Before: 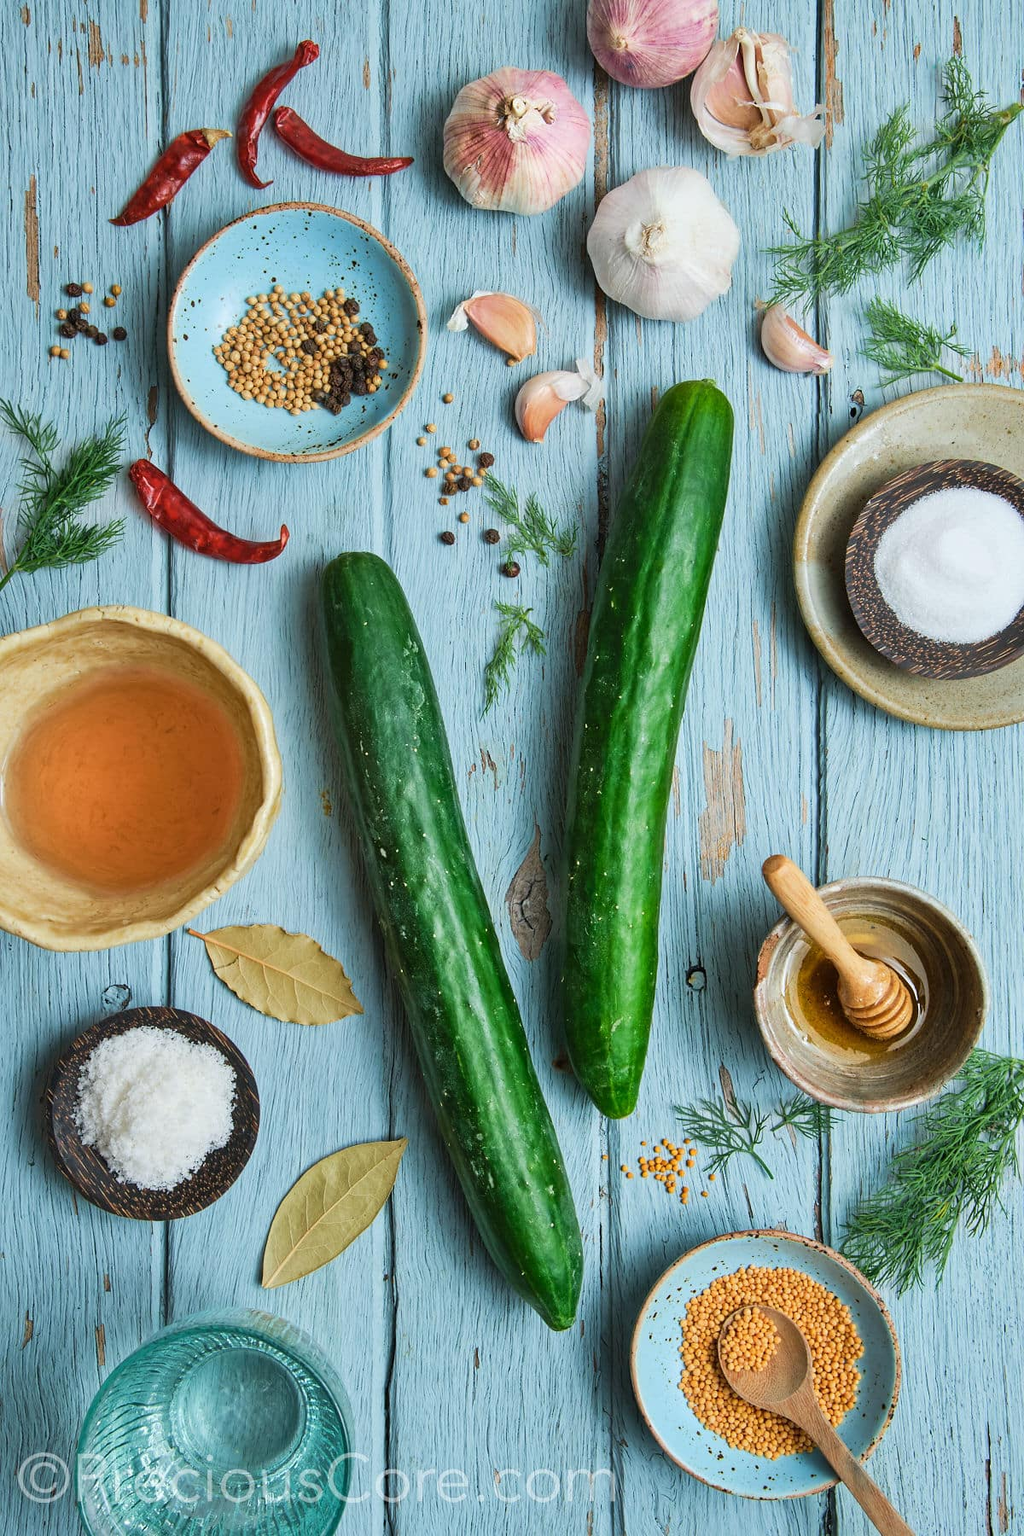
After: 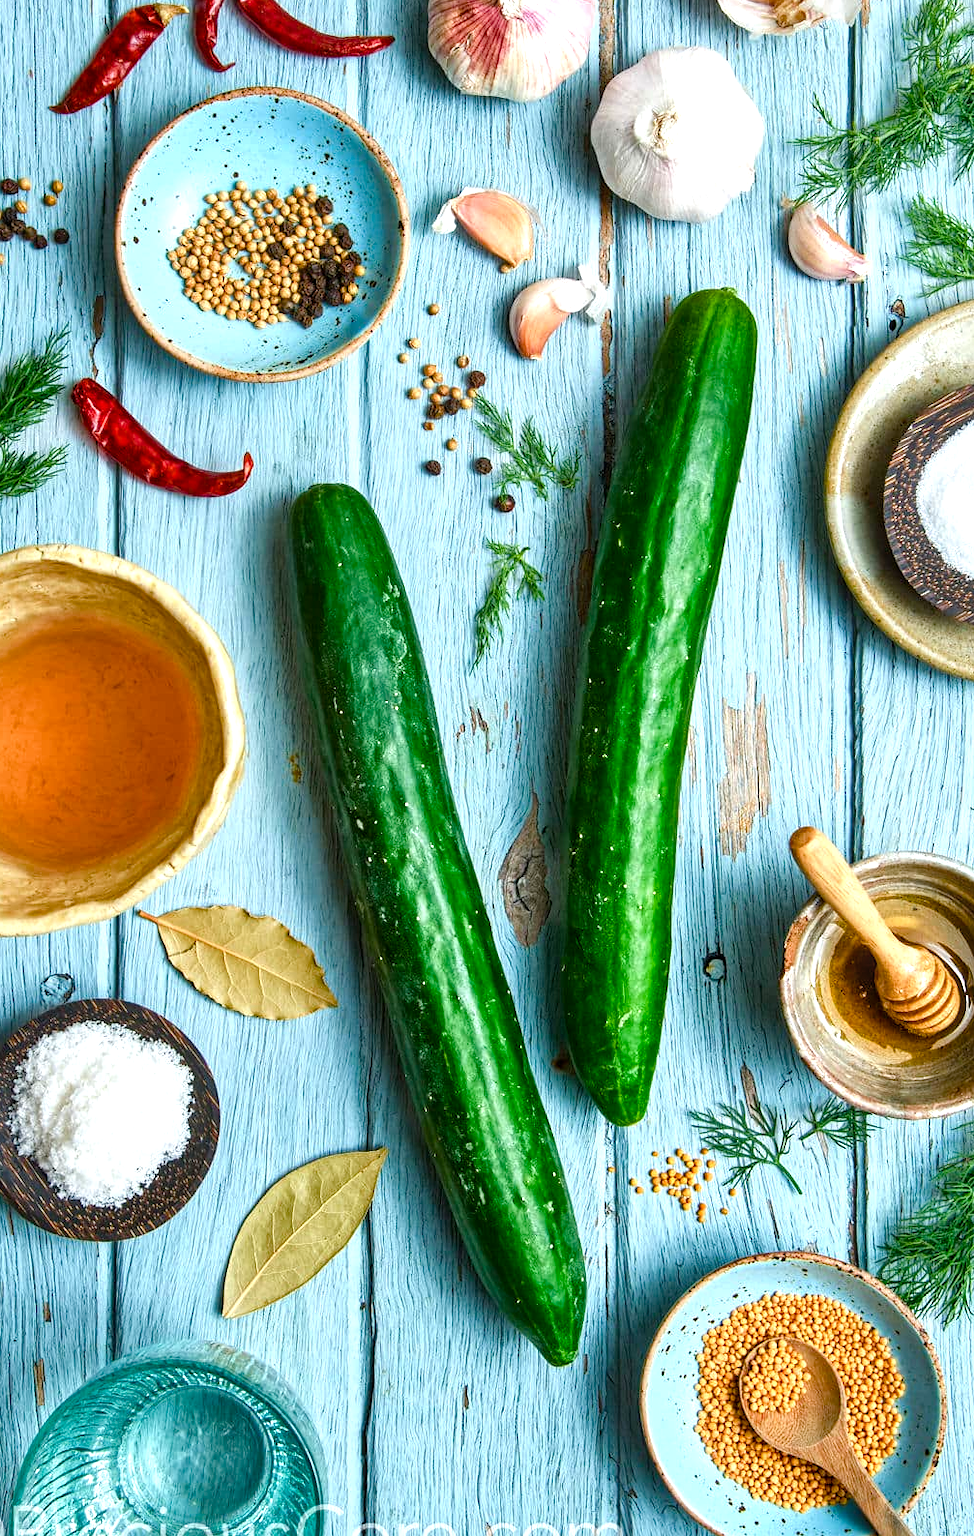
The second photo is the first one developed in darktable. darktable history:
color balance rgb: perceptual saturation grading › global saturation 25%, perceptual saturation grading › highlights -50%, perceptual saturation grading › shadows 30%, perceptual brilliance grading › global brilliance 12%, global vibrance 20%
local contrast: on, module defaults
crop: left 6.446%, top 8.188%, right 9.538%, bottom 3.548%
color balance: contrast 10%
